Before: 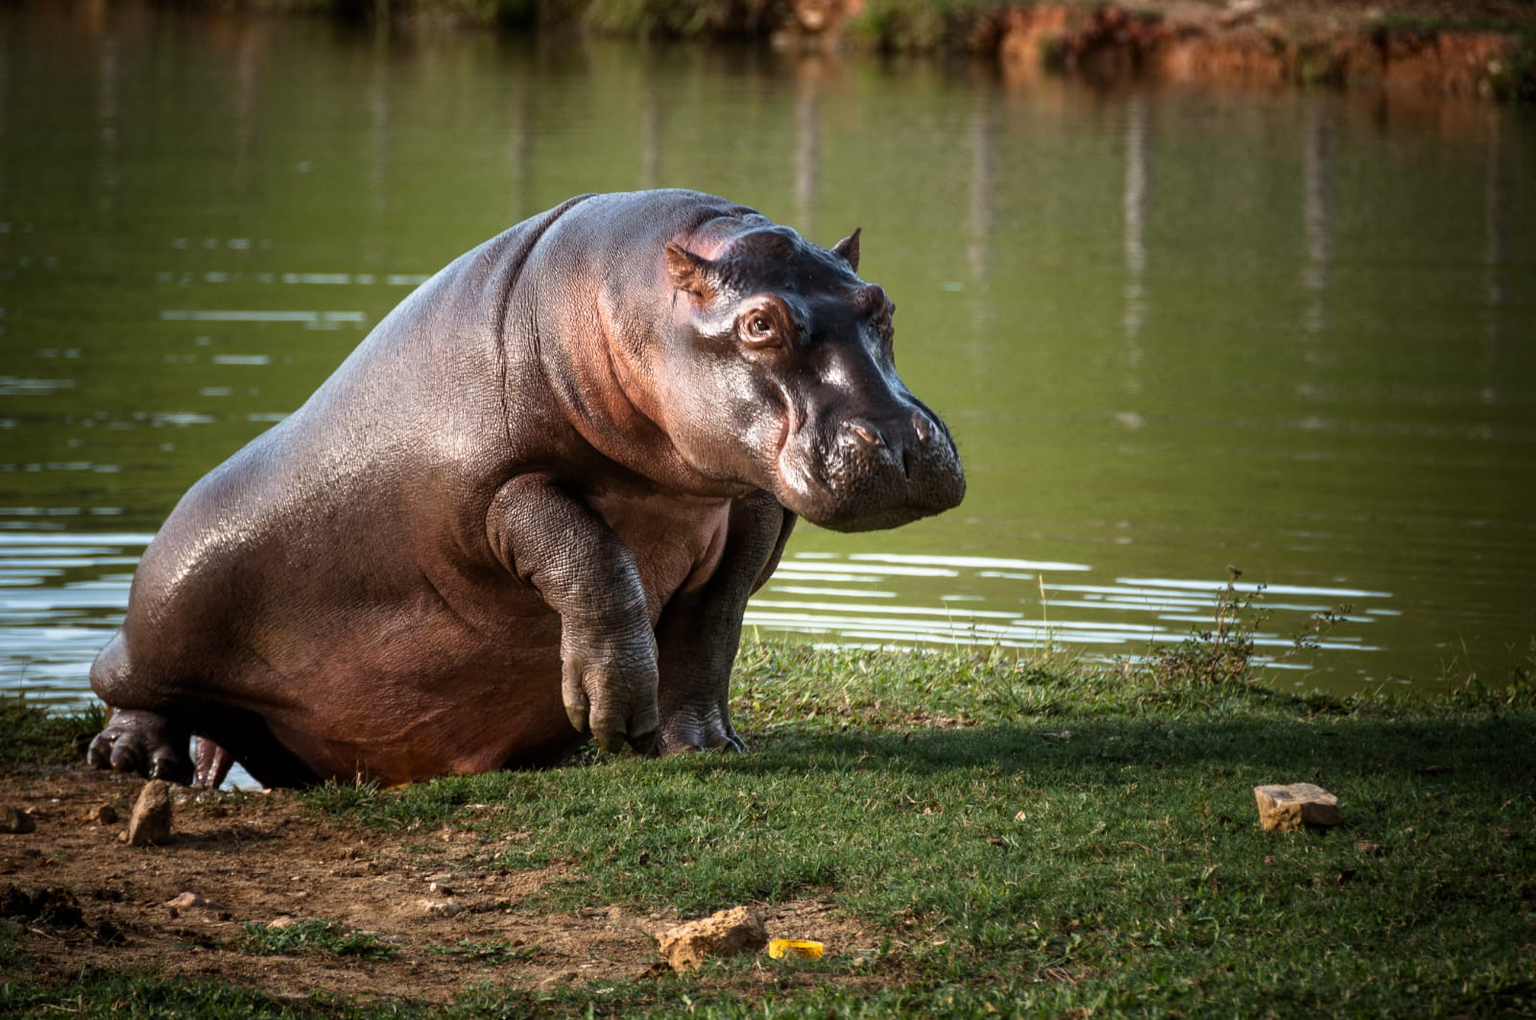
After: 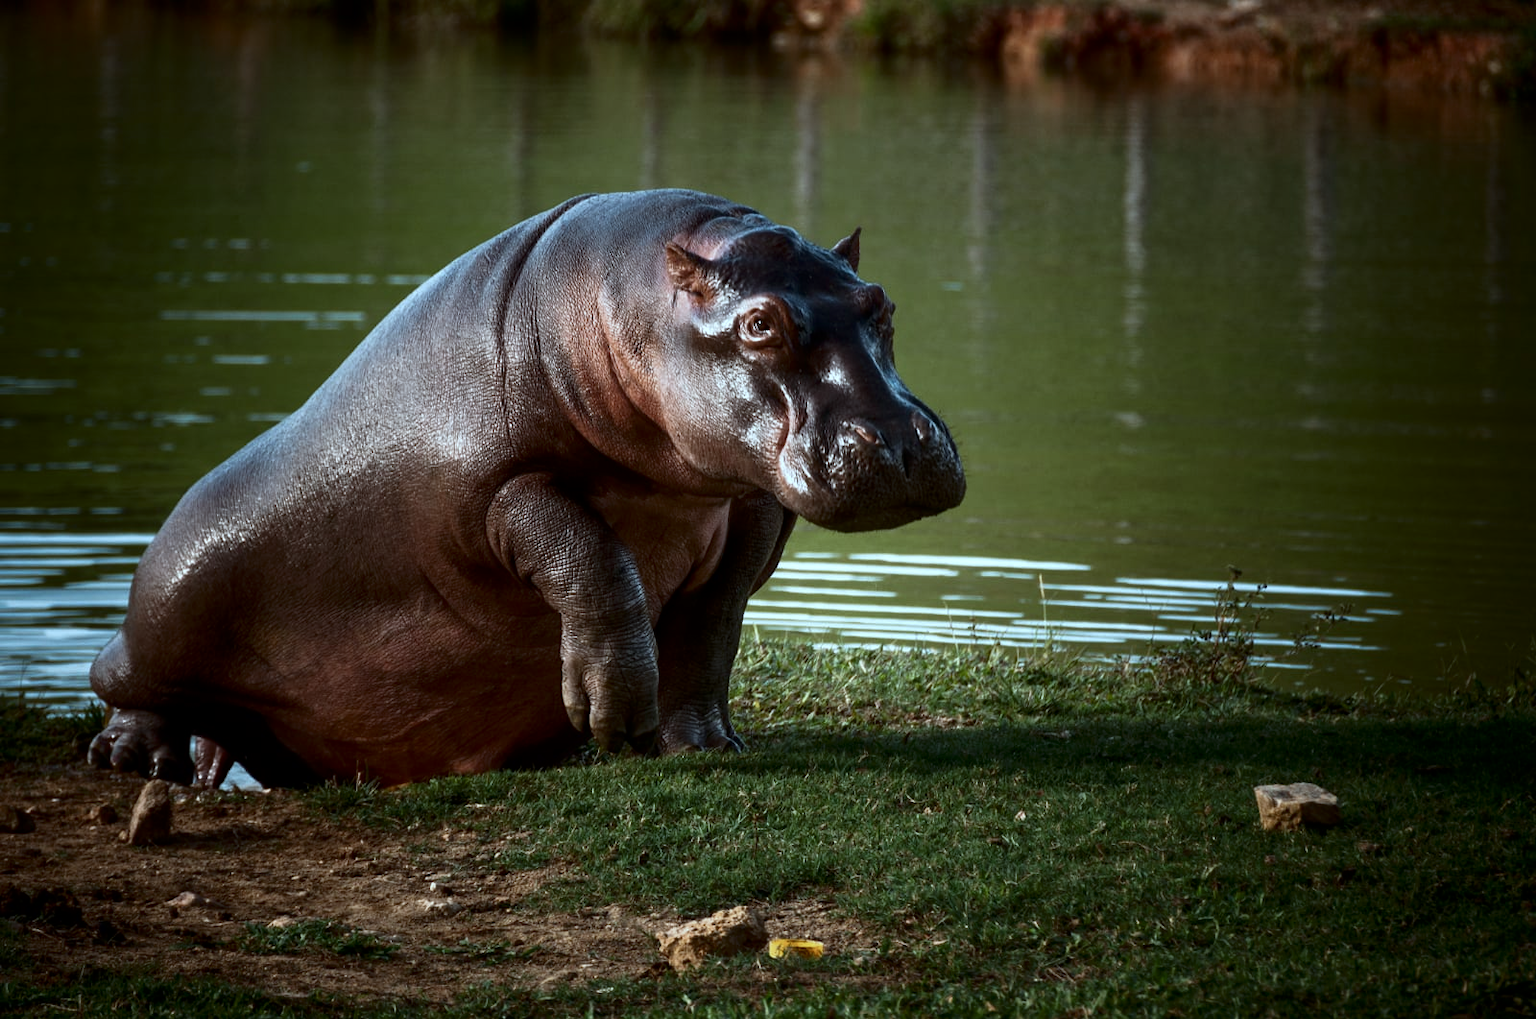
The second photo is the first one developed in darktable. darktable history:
color correction: highlights a* -12.64, highlights b* -18.1, saturation 0.7
tone equalizer: on, module defaults
contrast brightness saturation: brightness -0.25, saturation 0.2
